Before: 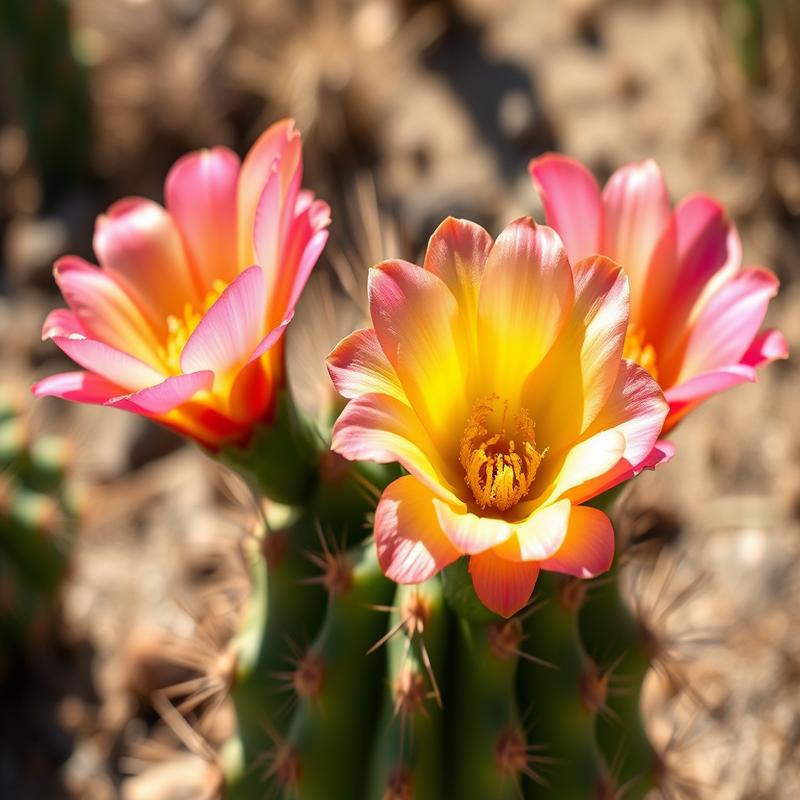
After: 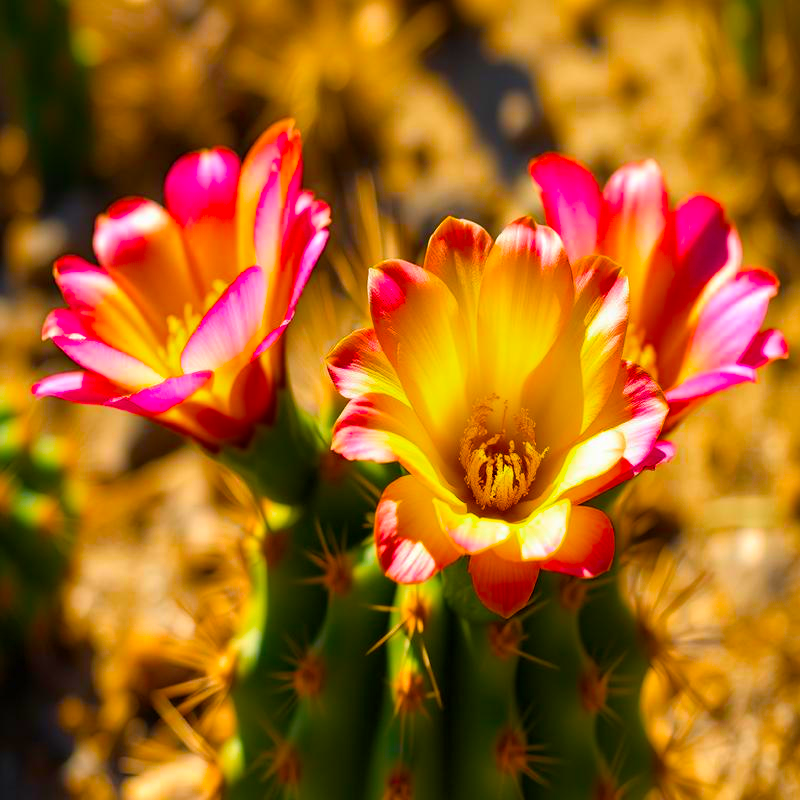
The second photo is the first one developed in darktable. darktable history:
color balance rgb: power › hue 74.35°, perceptual saturation grading › global saturation 64.647%, perceptual saturation grading › highlights 59.148%, perceptual saturation grading › mid-tones 49.852%, perceptual saturation grading › shadows 49.764%, global vibrance 9.698%
